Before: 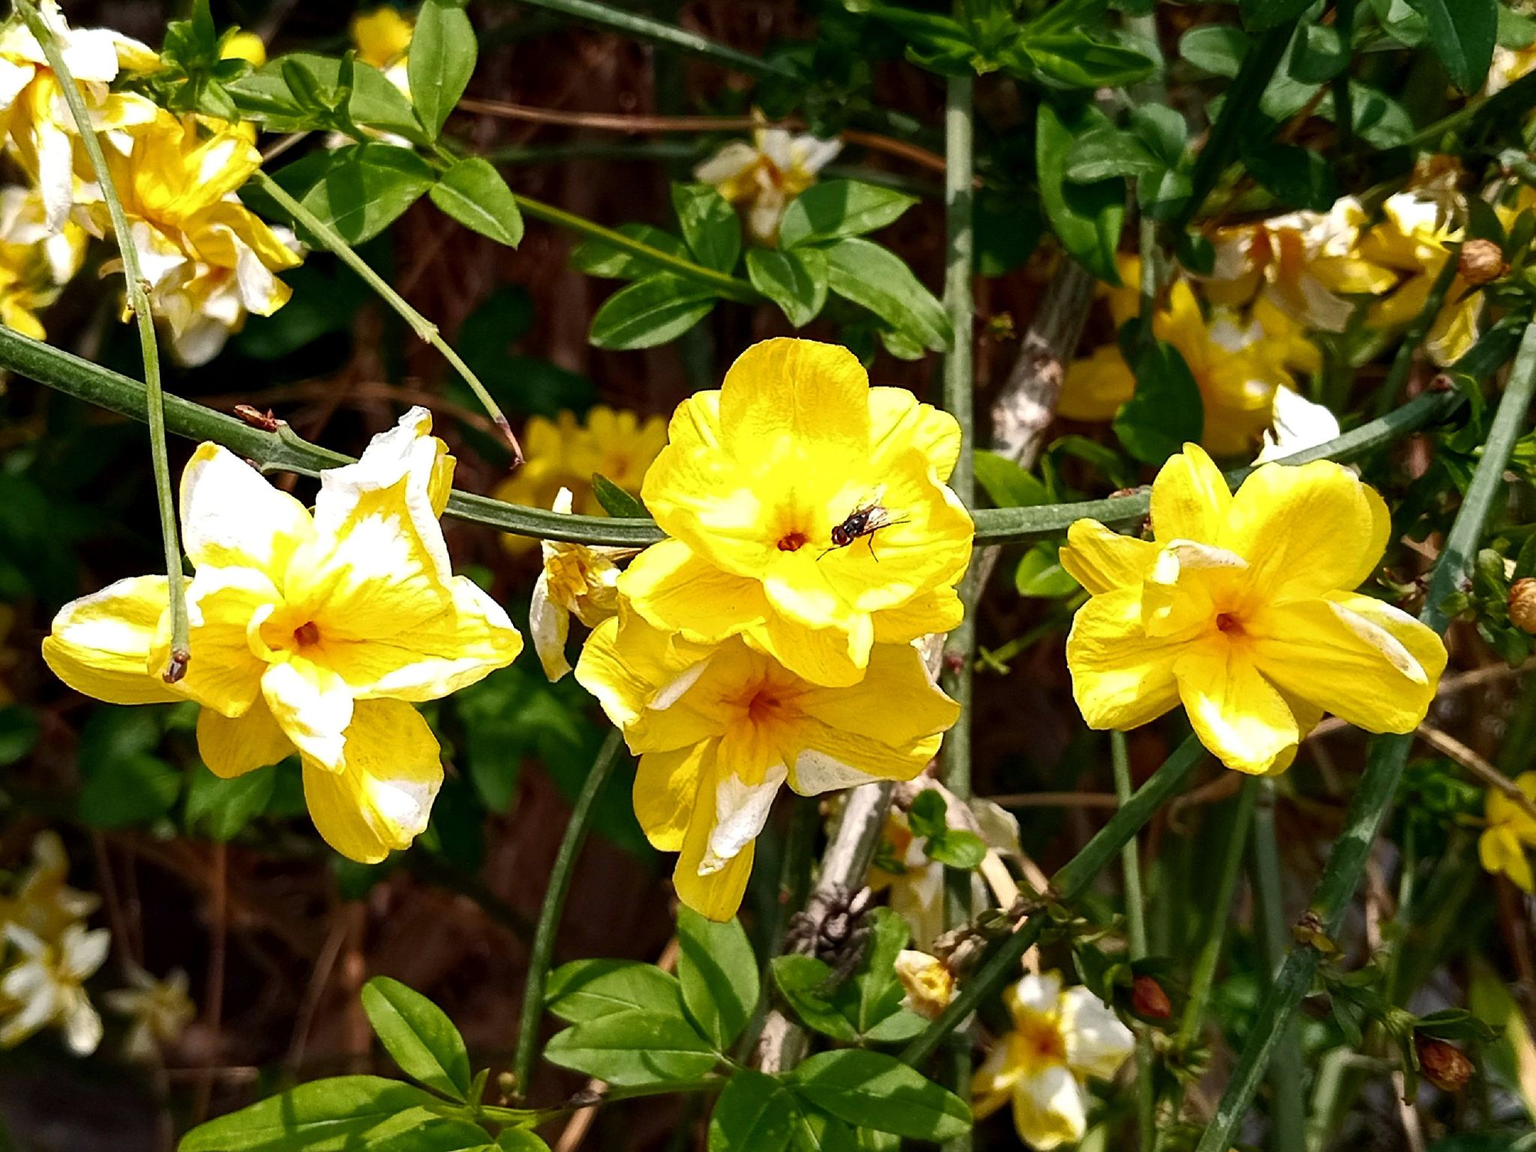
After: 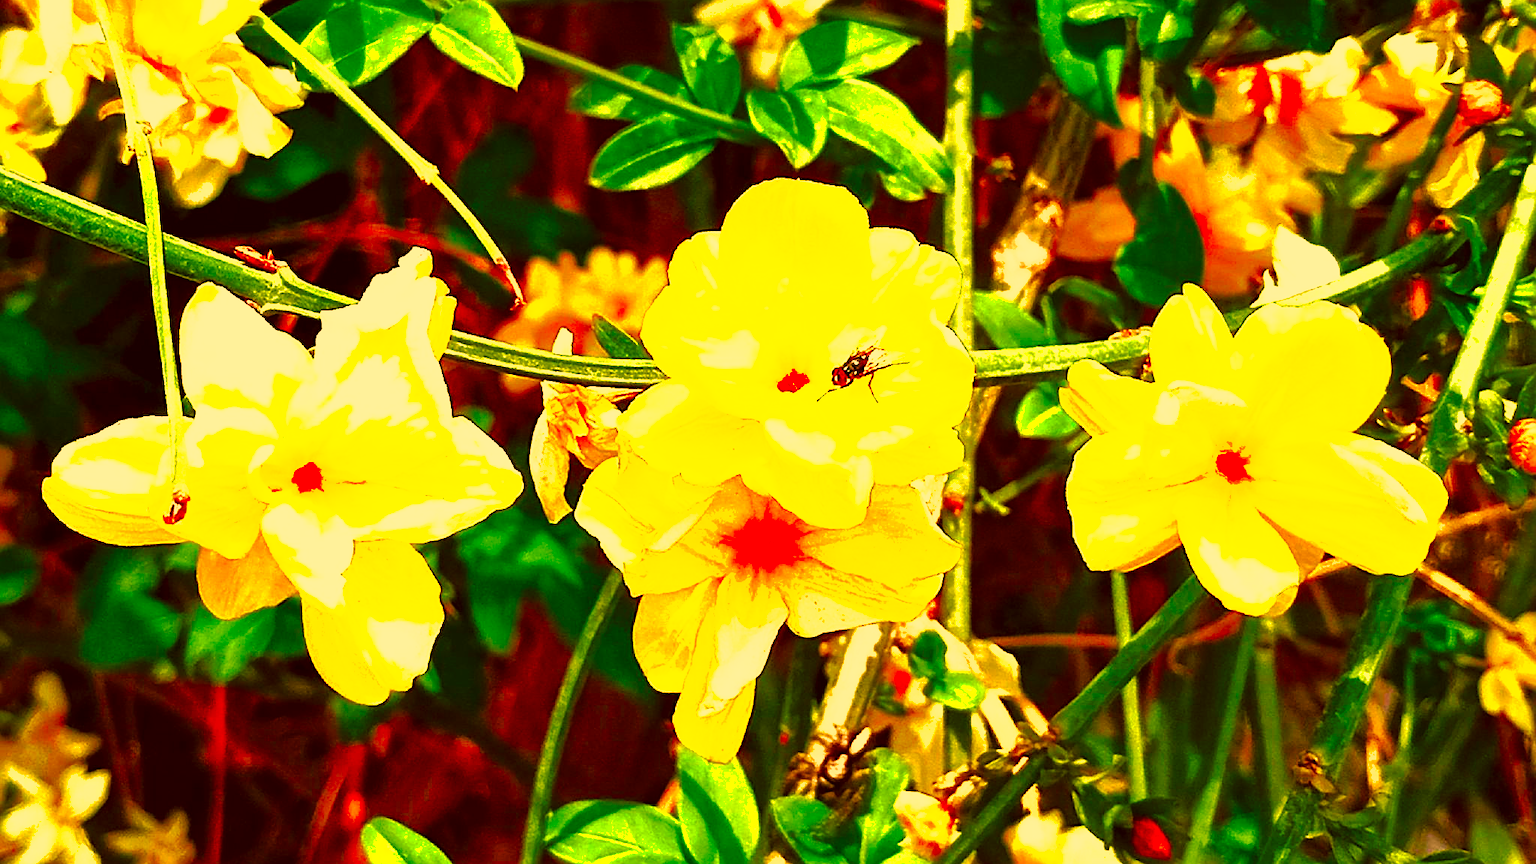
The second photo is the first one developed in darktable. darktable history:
exposure: exposure -0.242 EV, compensate highlight preservation false
levels: levels [0, 0.374, 0.749]
crop: top 13.819%, bottom 11.169%
base curve: curves: ch0 [(0, 0) (0.028, 0.03) (0.121, 0.232) (0.46, 0.748) (0.859, 0.968) (1, 1)], preserve colors none
sharpen: on, module defaults
shadows and highlights: on, module defaults
color correction: highlights a* 10.44, highlights b* 30.04, shadows a* 2.73, shadows b* 17.51, saturation 1.72
